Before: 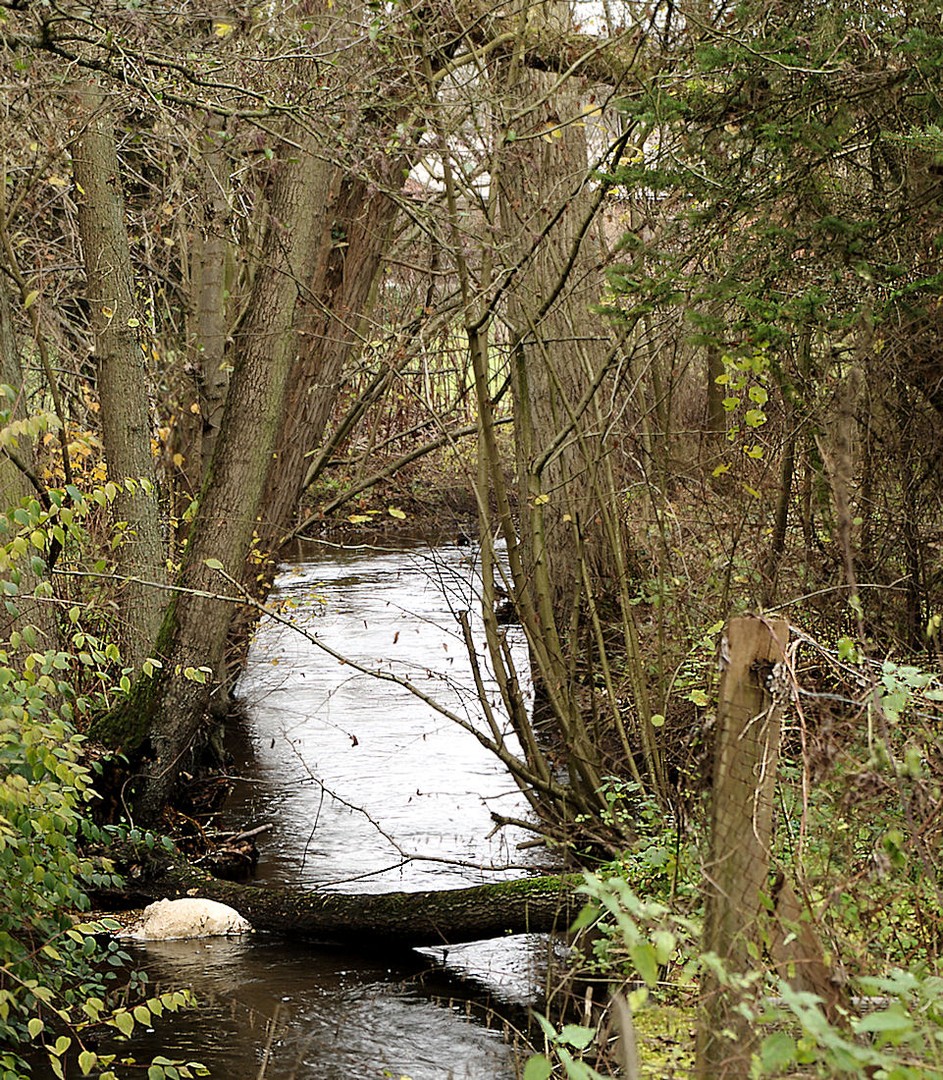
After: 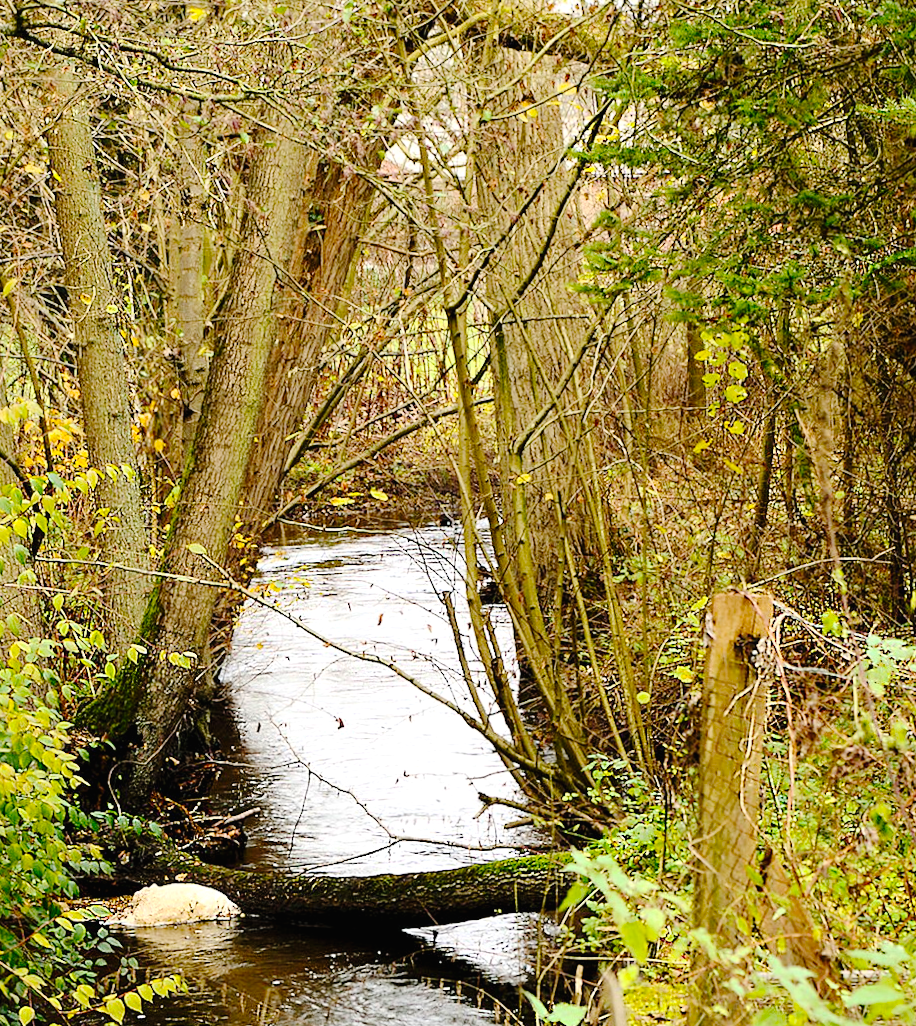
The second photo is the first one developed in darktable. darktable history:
contrast brightness saturation: contrast 0.2, brightness 0.16, saturation 0.22
exposure: black level correction 0, exposure 0.5 EV, compensate exposure bias true, compensate highlight preservation false
tone curve: curves: ch0 [(0, 0) (0.003, 0.011) (0.011, 0.012) (0.025, 0.013) (0.044, 0.023) (0.069, 0.04) (0.1, 0.06) (0.136, 0.094) (0.177, 0.145) (0.224, 0.213) (0.277, 0.301) (0.335, 0.389) (0.399, 0.473) (0.468, 0.554) (0.543, 0.627) (0.623, 0.694) (0.709, 0.763) (0.801, 0.83) (0.898, 0.906) (1, 1)], preserve colors none
crop and rotate: left 1.774%, right 0.633%, bottom 1.28%
rotate and perspective: rotation -1°, crop left 0.011, crop right 0.989, crop top 0.025, crop bottom 0.975
color balance rgb: perceptual saturation grading › global saturation 25%, global vibrance 20%
